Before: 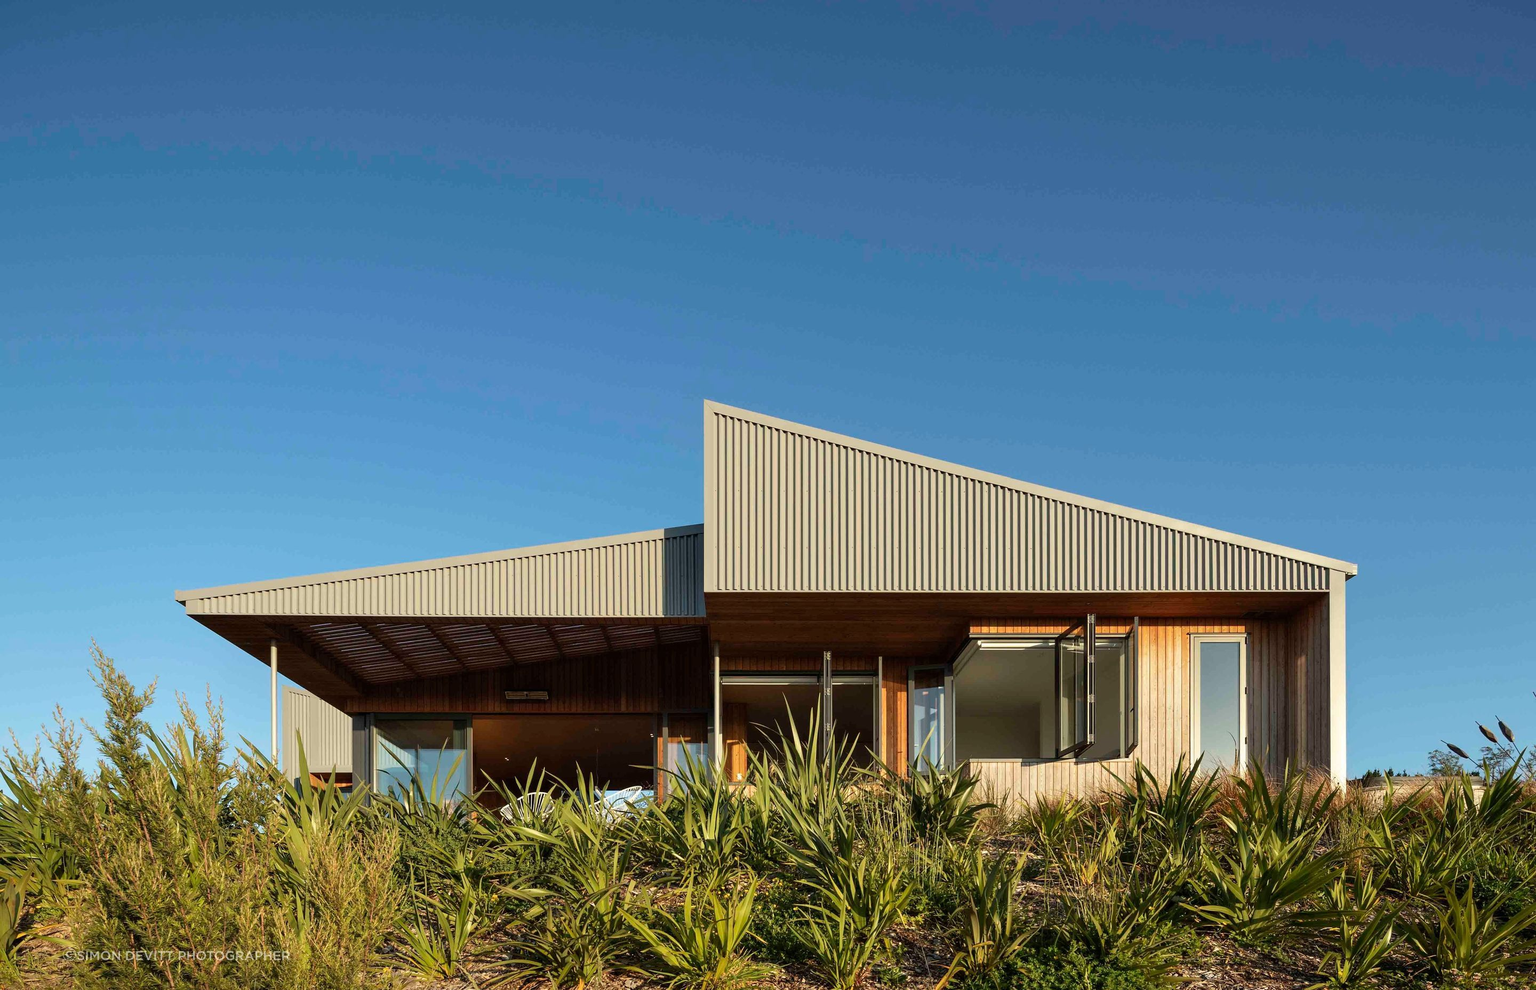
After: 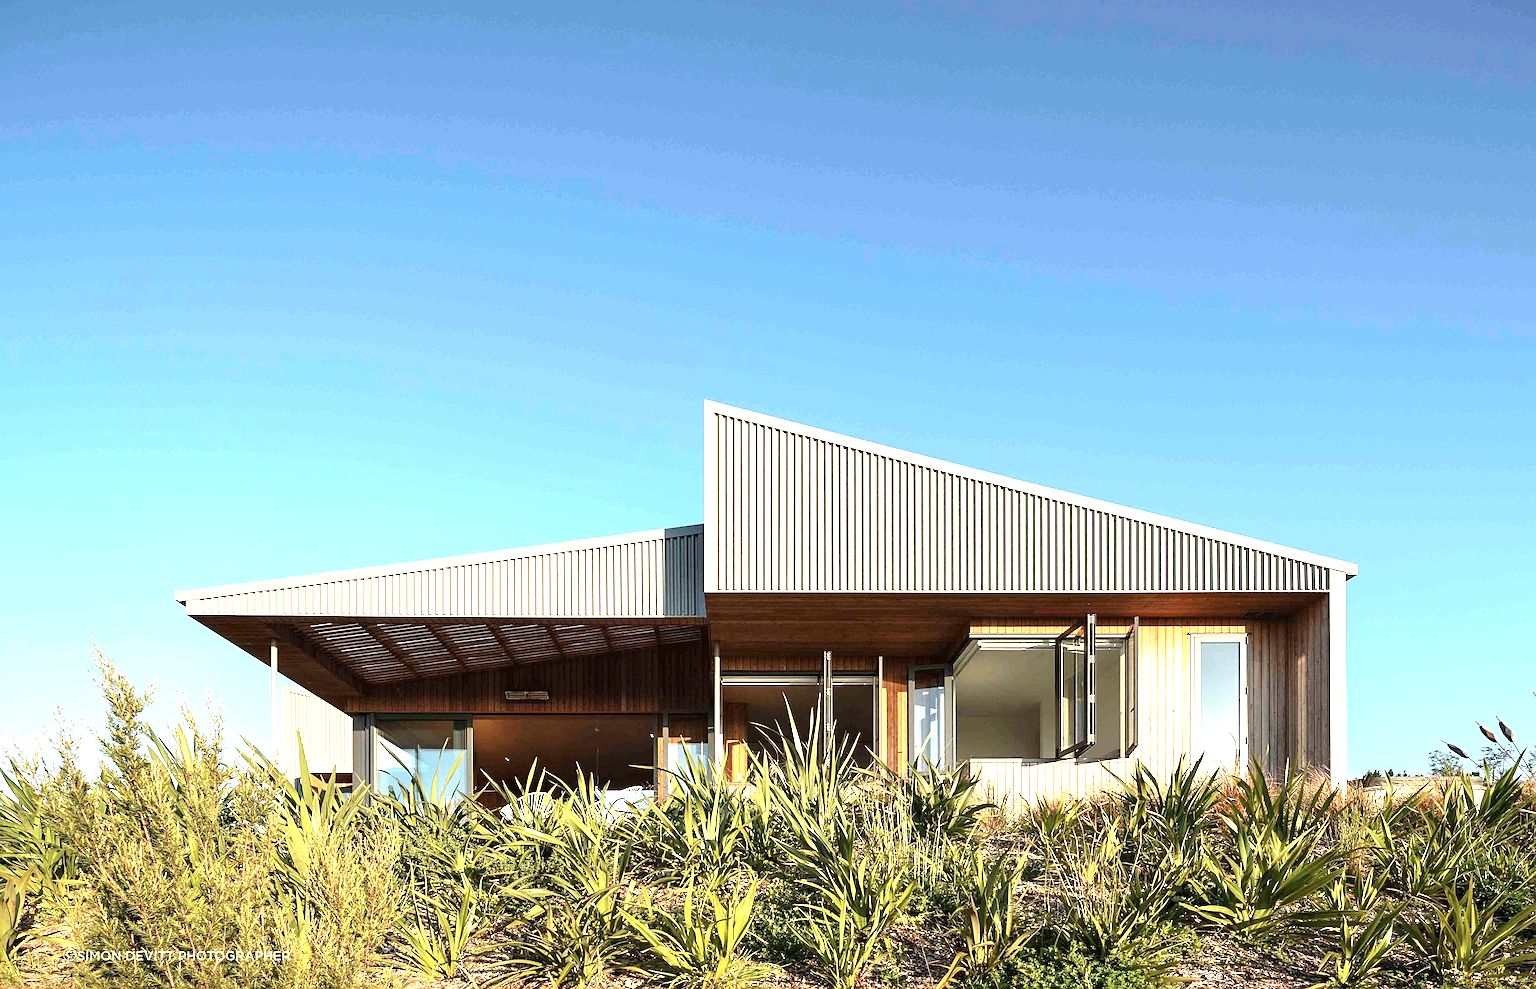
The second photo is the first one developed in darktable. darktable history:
exposure: black level correction 0, exposure 1.473 EV, compensate highlight preservation false
sharpen: on, module defaults
contrast brightness saturation: contrast 0.109, saturation -0.156
